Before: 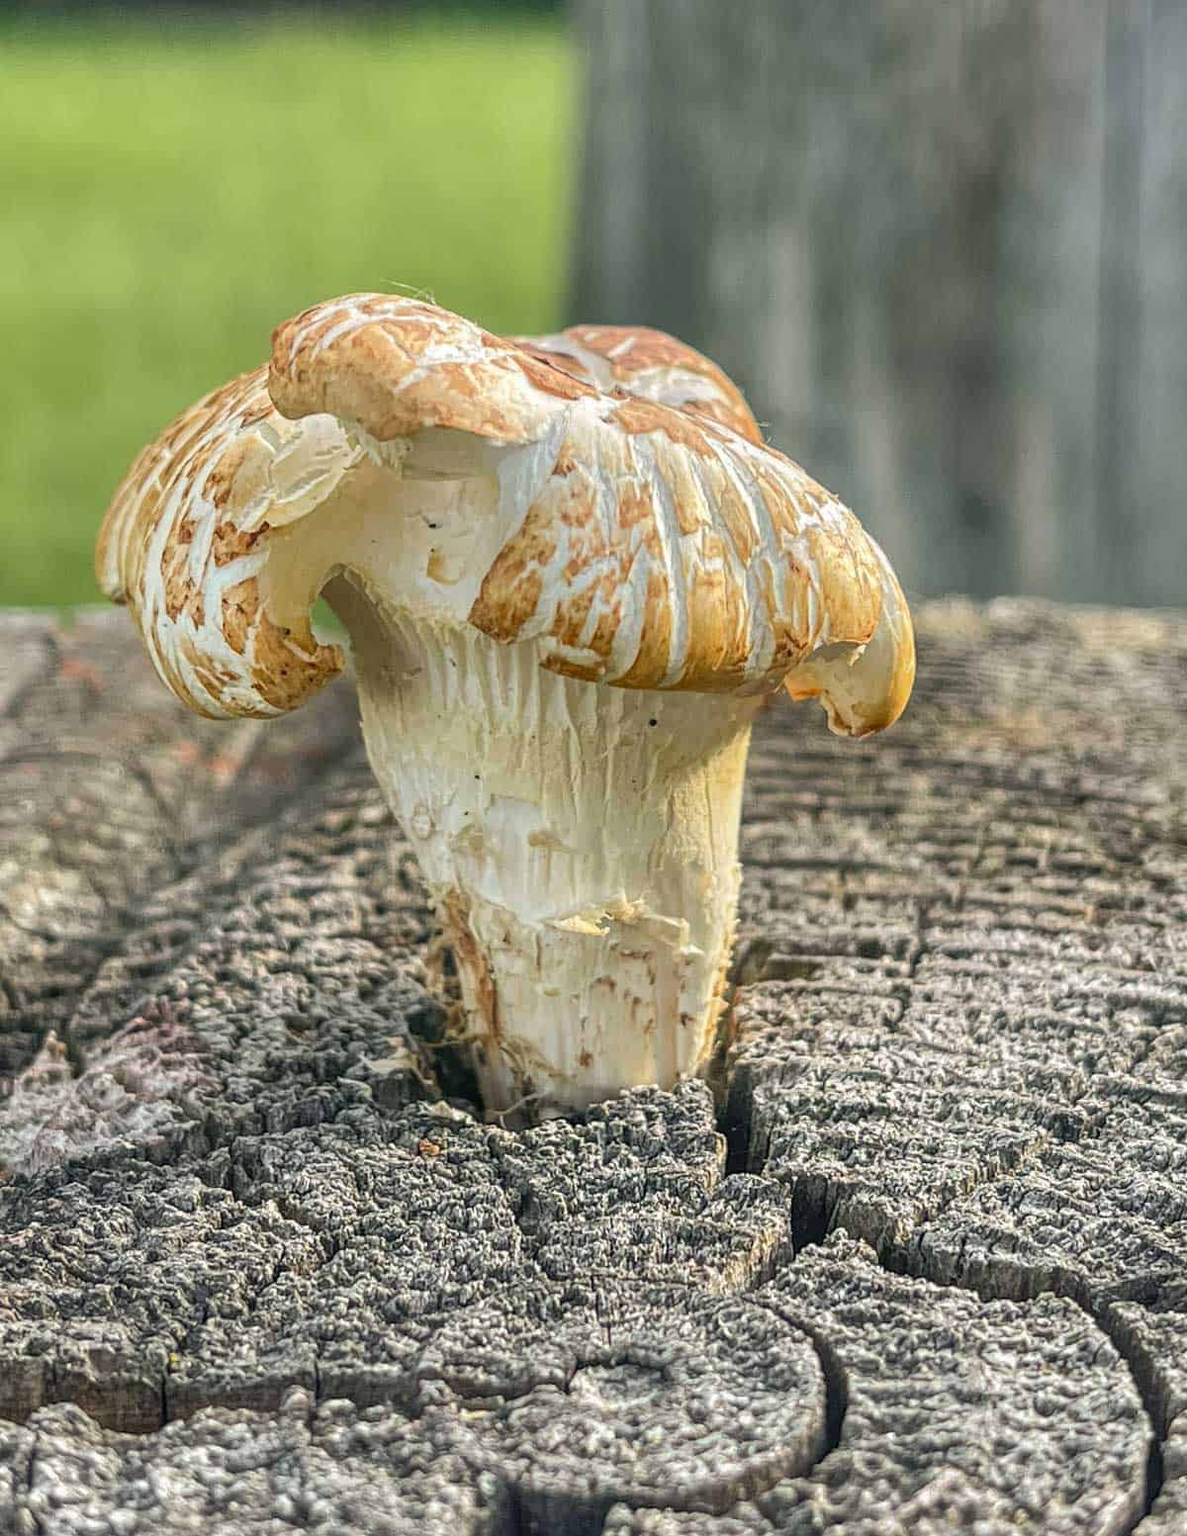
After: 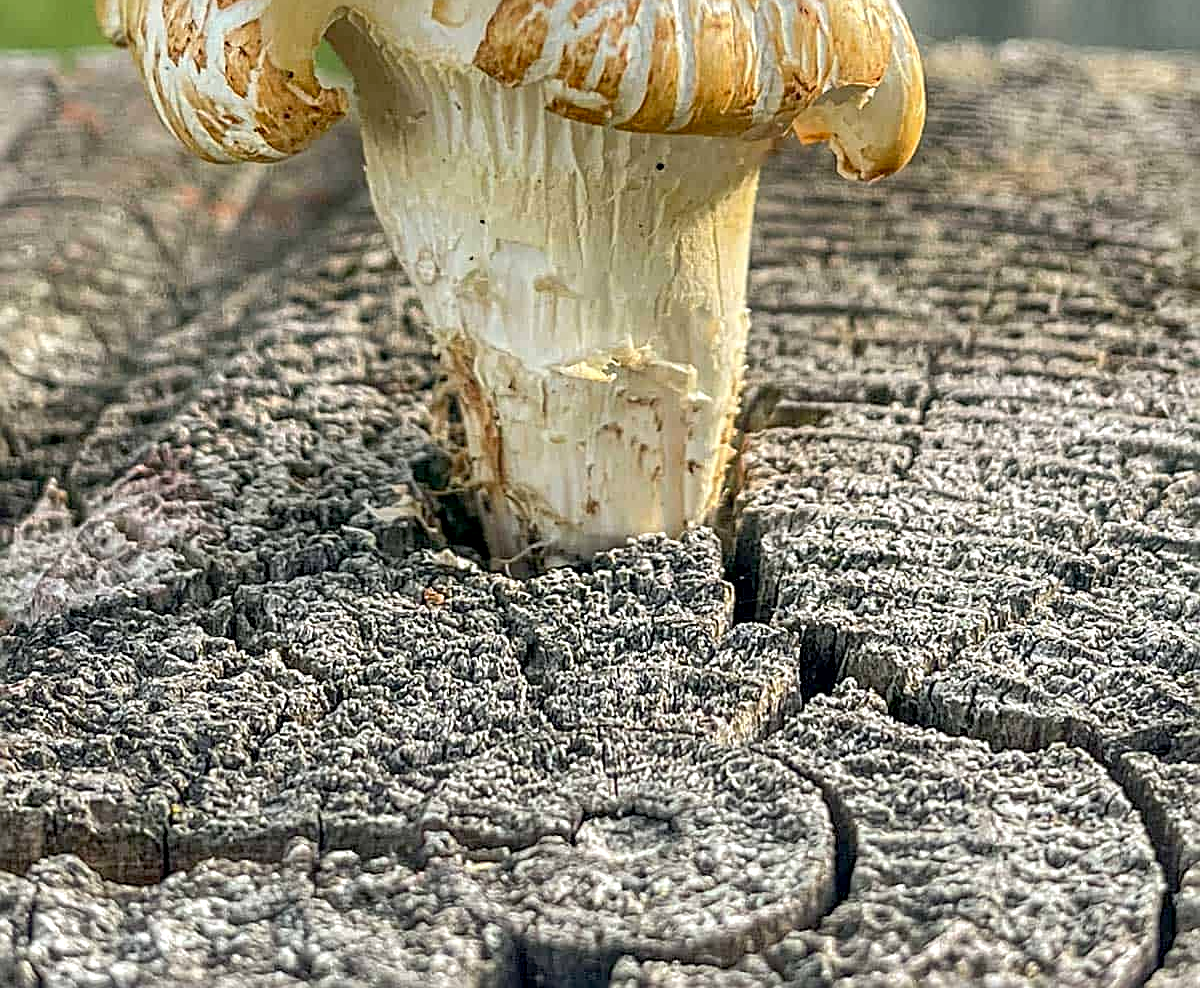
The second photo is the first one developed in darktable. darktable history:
tone equalizer: on, module defaults
sharpen: radius 2.537, amount 0.641
crop and rotate: top 36.352%
exposure: black level correction 0.009, exposure 0.122 EV, compensate exposure bias true, compensate highlight preservation false
